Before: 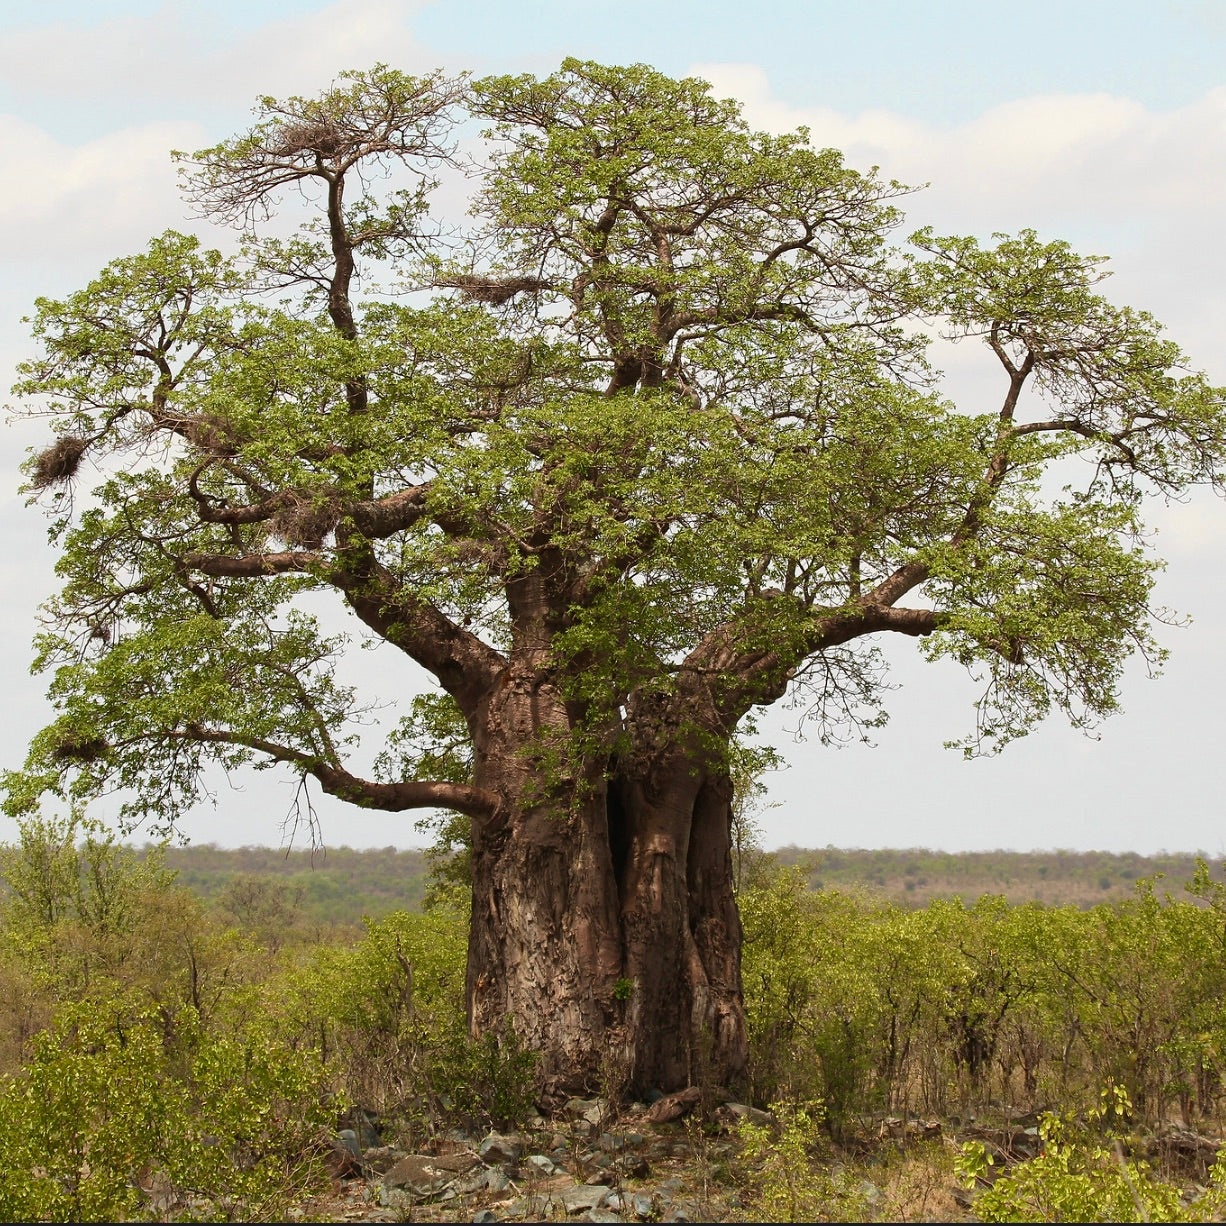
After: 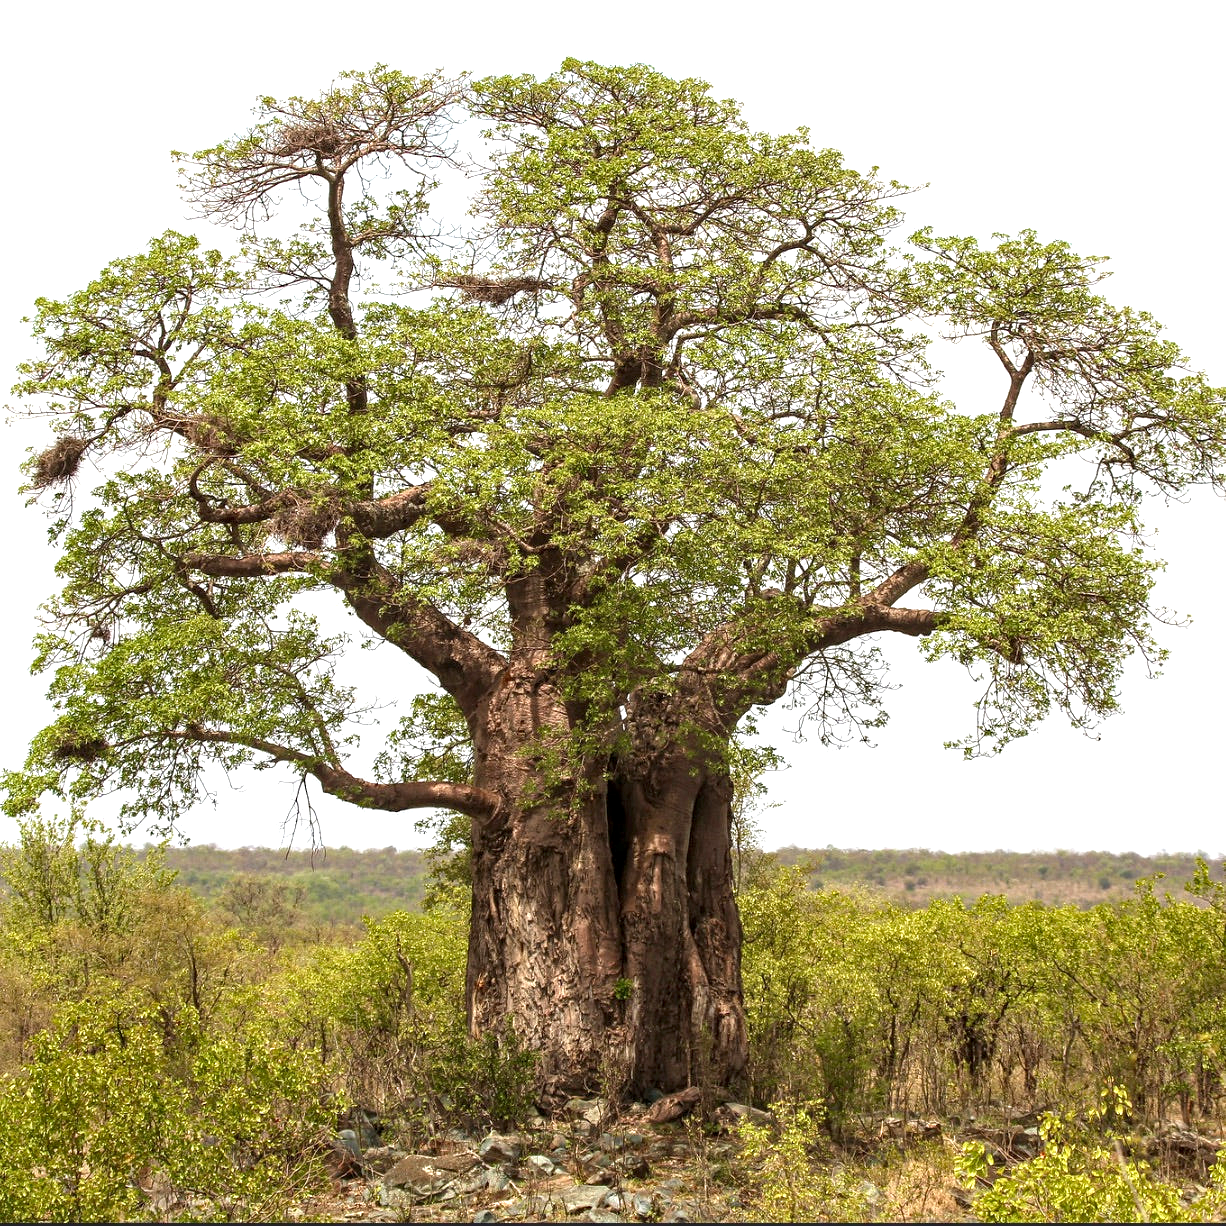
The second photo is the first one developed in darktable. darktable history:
exposure: exposure 0.7 EV, compensate highlight preservation false
haze removal: compatibility mode true, adaptive false
local contrast: highlights 35%, detail 135%
